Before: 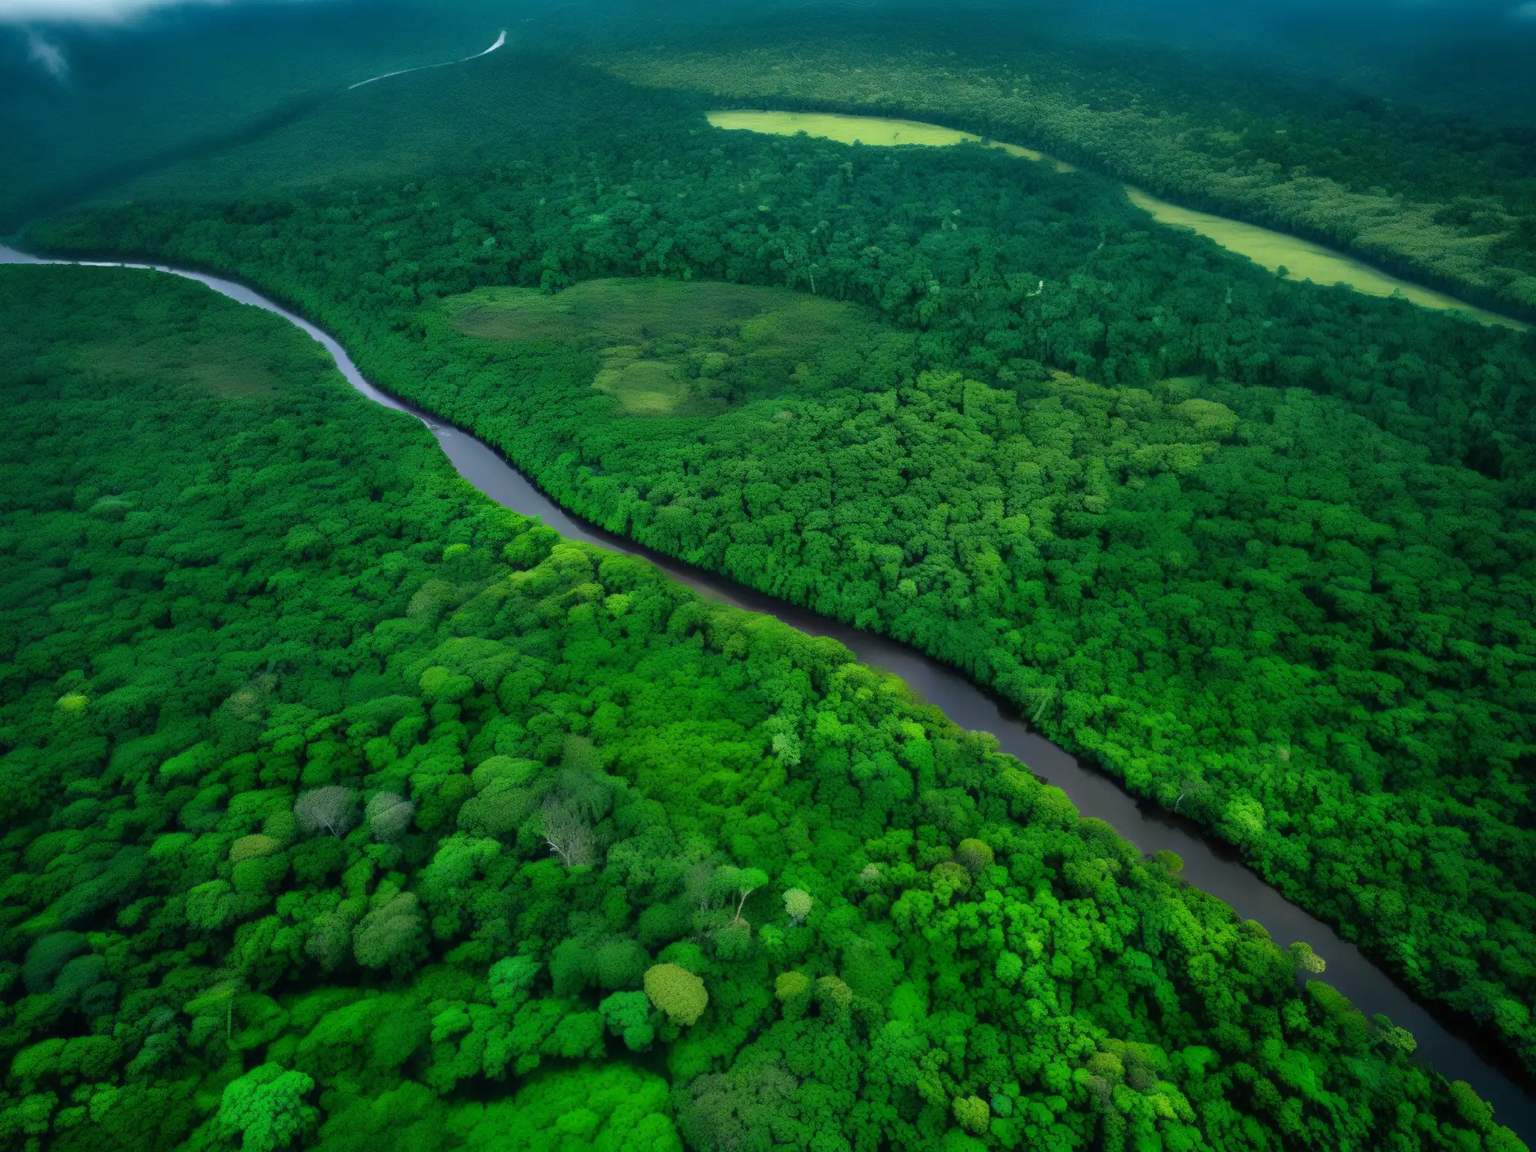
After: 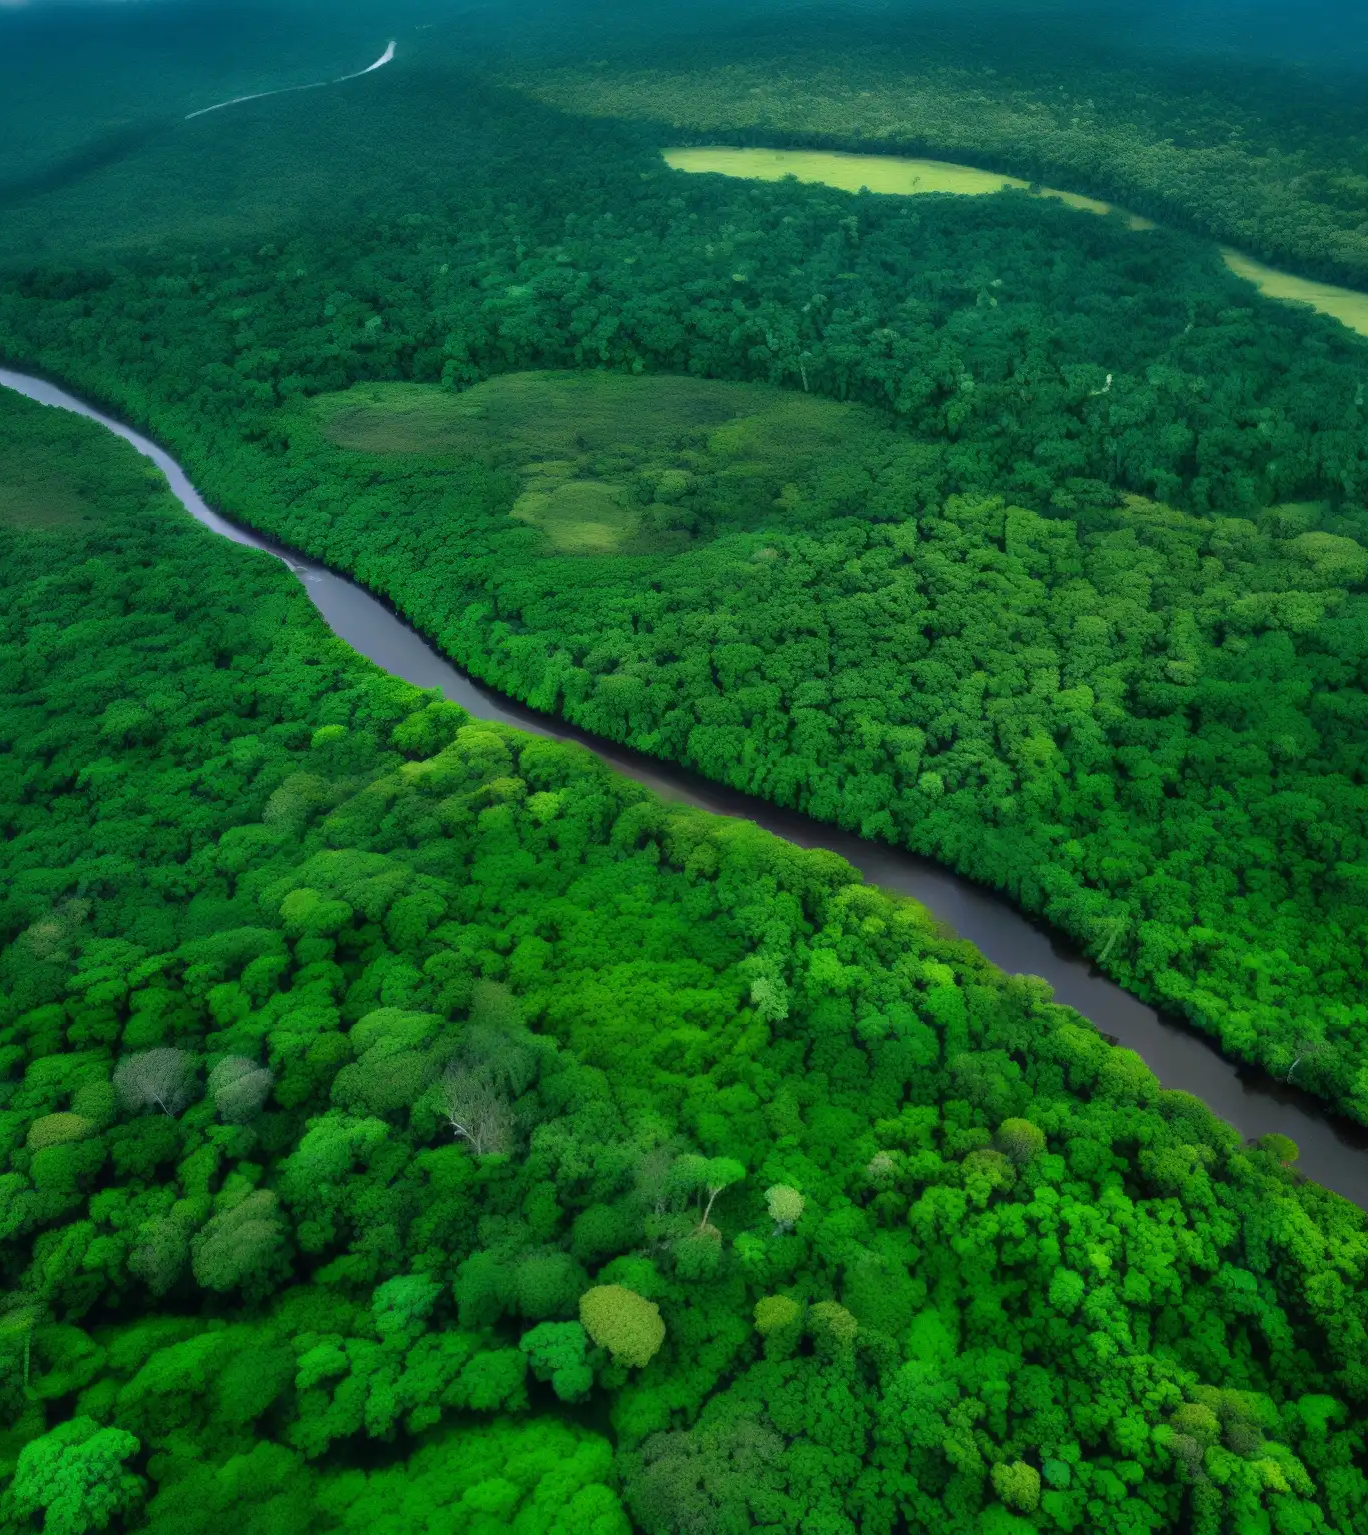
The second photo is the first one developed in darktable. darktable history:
crop and rotate: left 13.651%, right 19.506%
